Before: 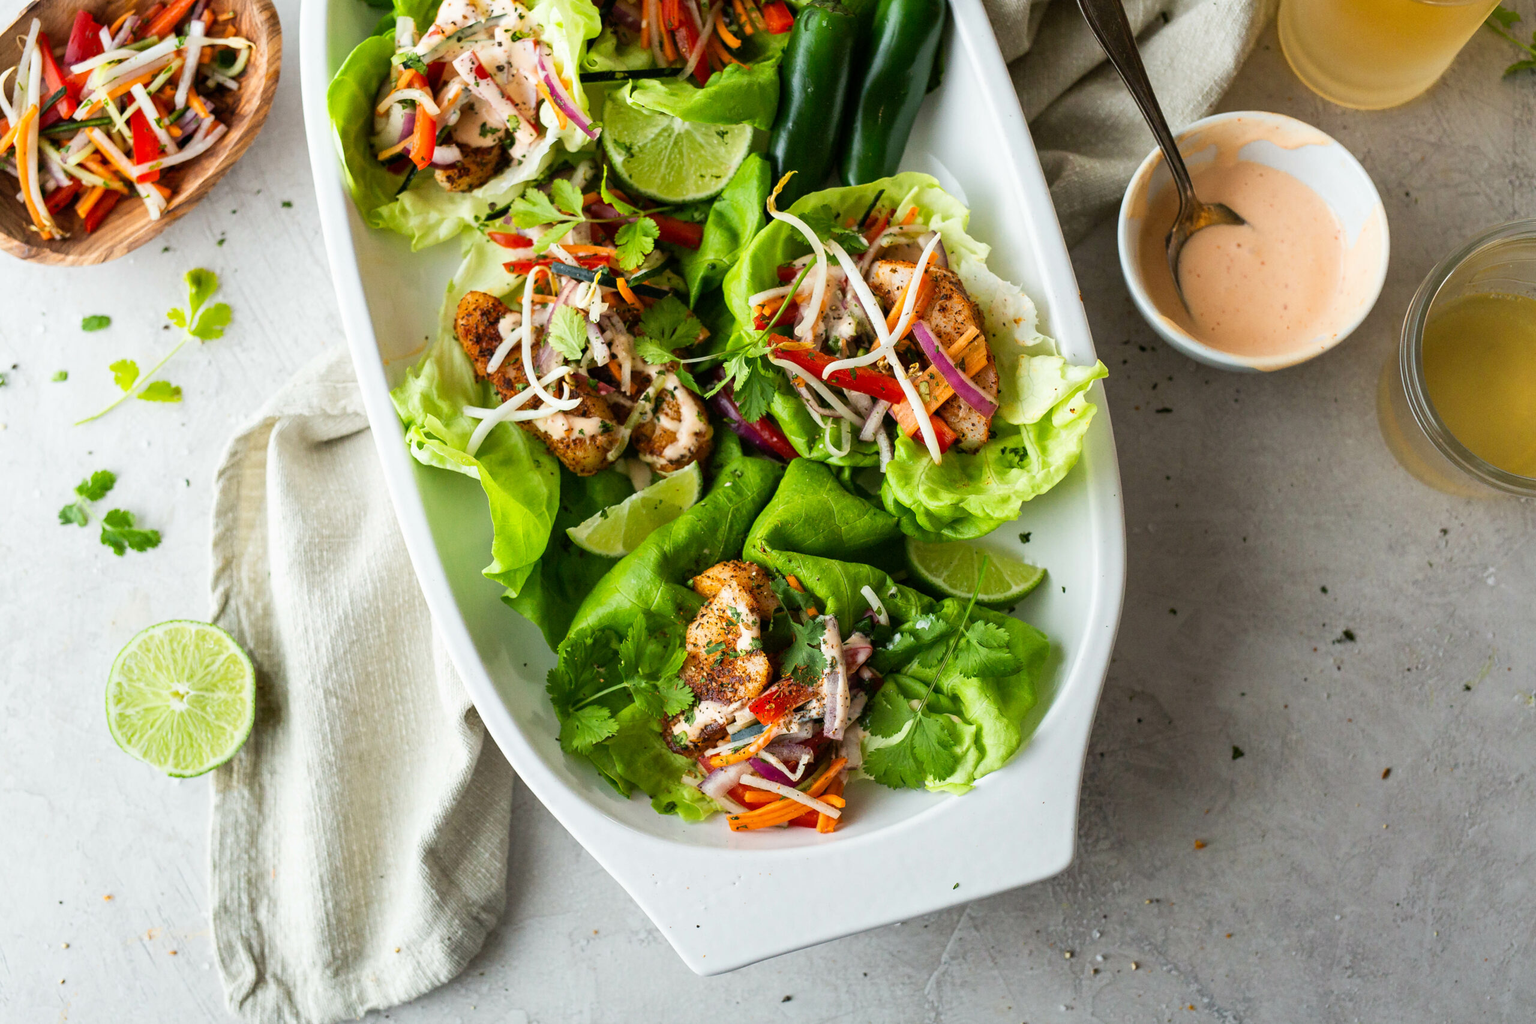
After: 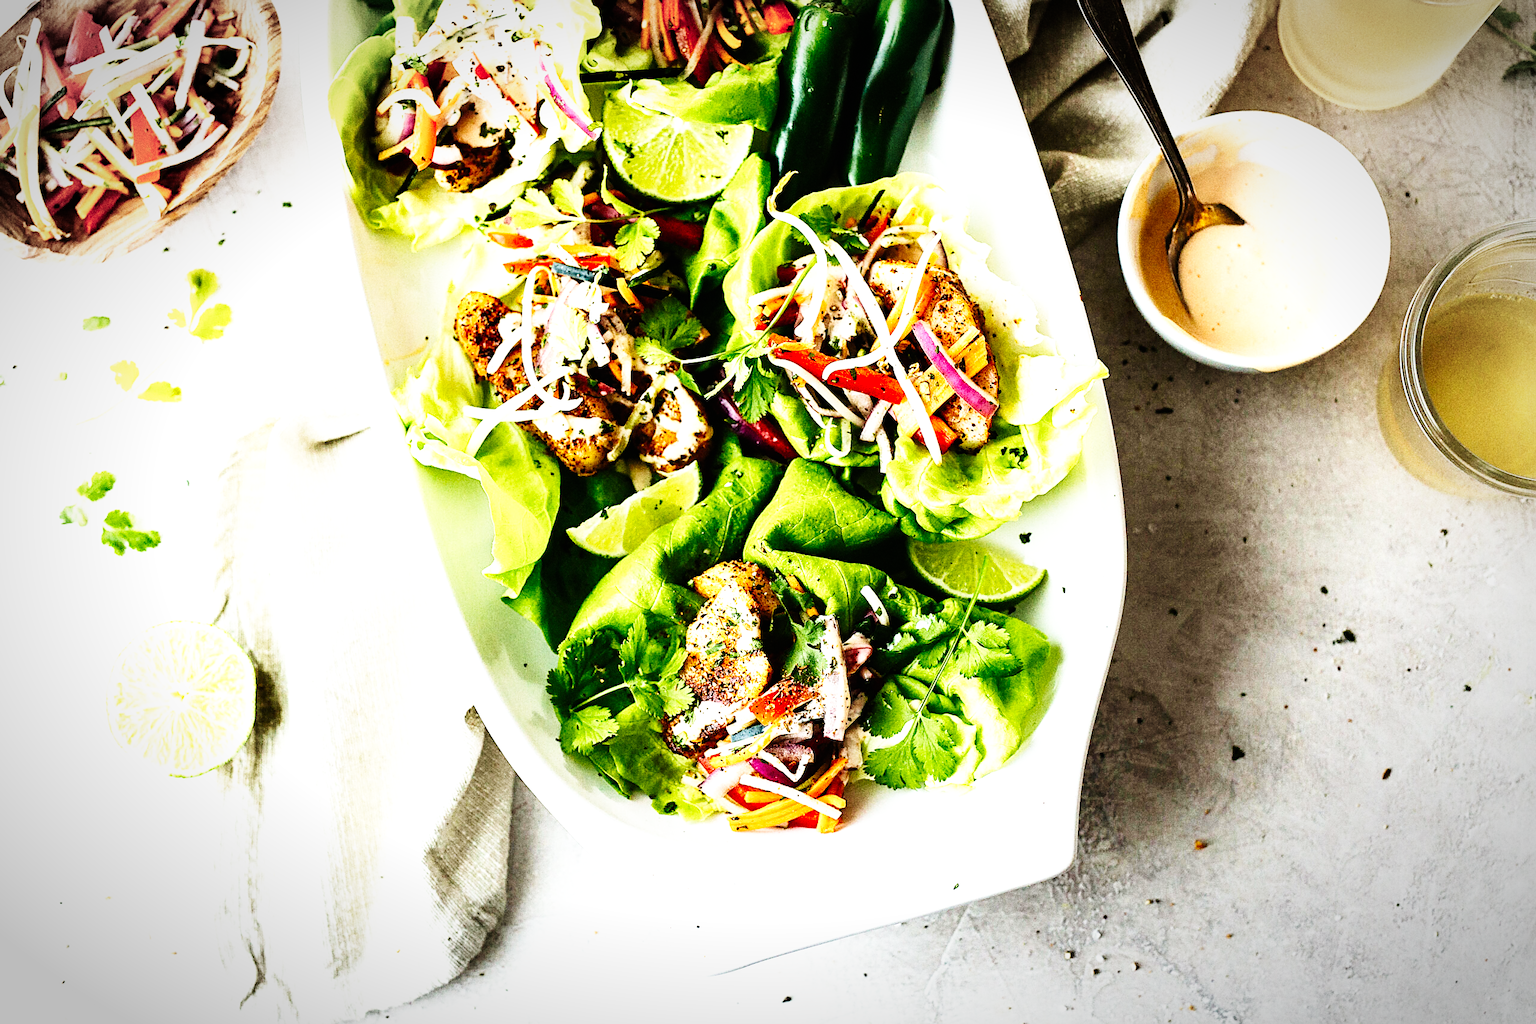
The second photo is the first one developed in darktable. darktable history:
grain: coarseness 0.09 ISO, strength 40%
base curve: curves: ch0 [(0, 0) (0, 0) (0.002, 0.001) (0.008, 0.003) (0.019, 0.011) (0.037, 0.037) (0.064, 0.11) (0.102, 0.232) (0.152, 0.379) (0.216, 0.524) (0.296, 0.665) (0.394, 0.789) (0.512, 0.881) (0.651, 0.945) (0.813, 0.986) (1, 1)], preserve colors none
tone equalizer: -8 EV -1.08 EV, -7 EV -1.01 EV, -6 EV -0.867 EV, -5 EV -0.578 EV, -3 EV 0.578 EV, -2 EV 0.867 EV, -1 EV 1.01 EV, +0 EV 1.08 EV, edges refinement/feathering 500, mask exposure compensation -1.57 EV, preserve details no
sharpen: on, module defaults
velvia: on, module defaults
vignetting: automatic ratio true
